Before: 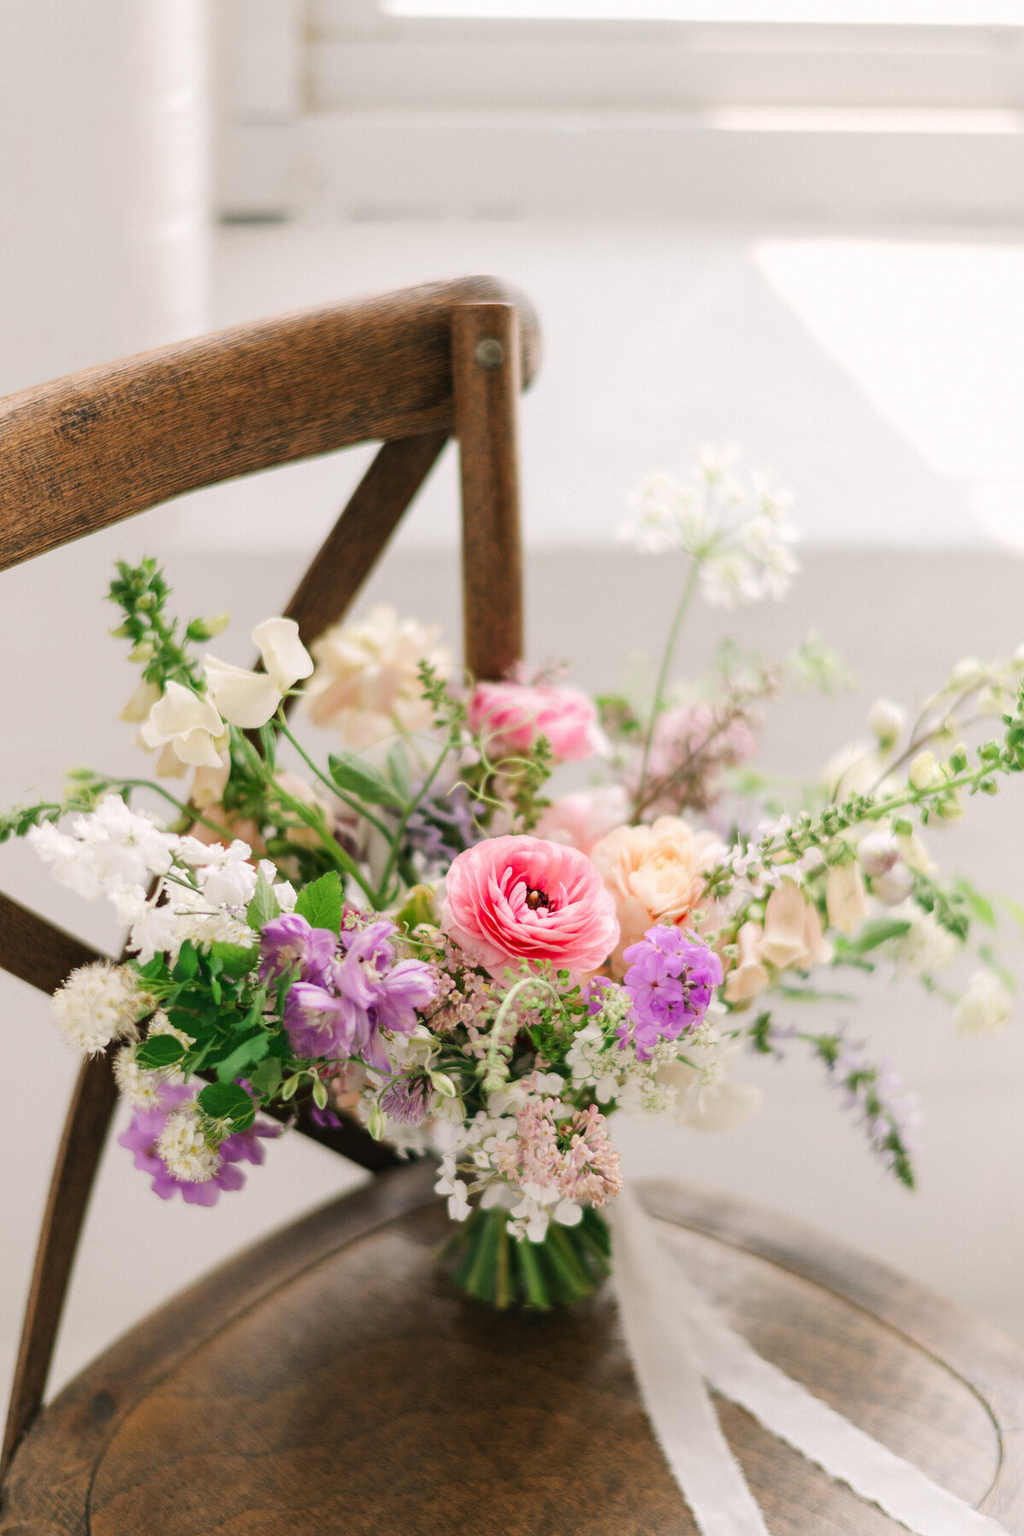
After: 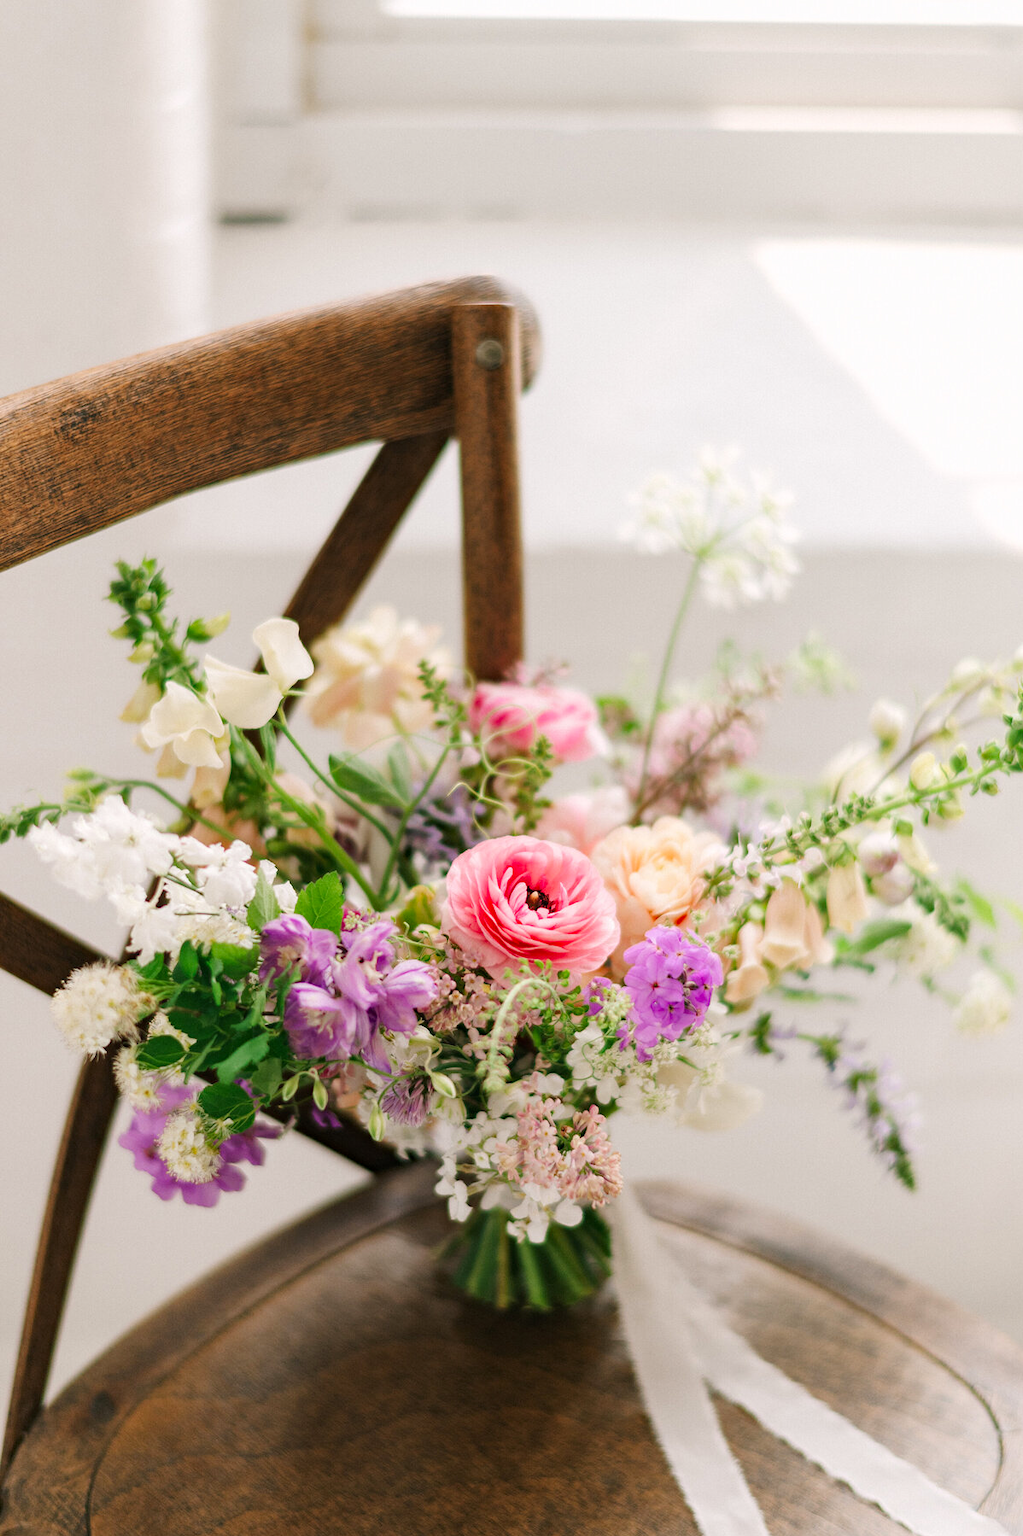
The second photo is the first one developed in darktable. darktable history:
tone curve: curves: ch0 [(0, 0) (0.08, 0.069) (0.4, 0.391) (0.6, 0.609) (0.92, 0.93) (1, 1)], preserve colors none
crop: left 0.052%
haze removal: compatibility mode true, adaptive false
